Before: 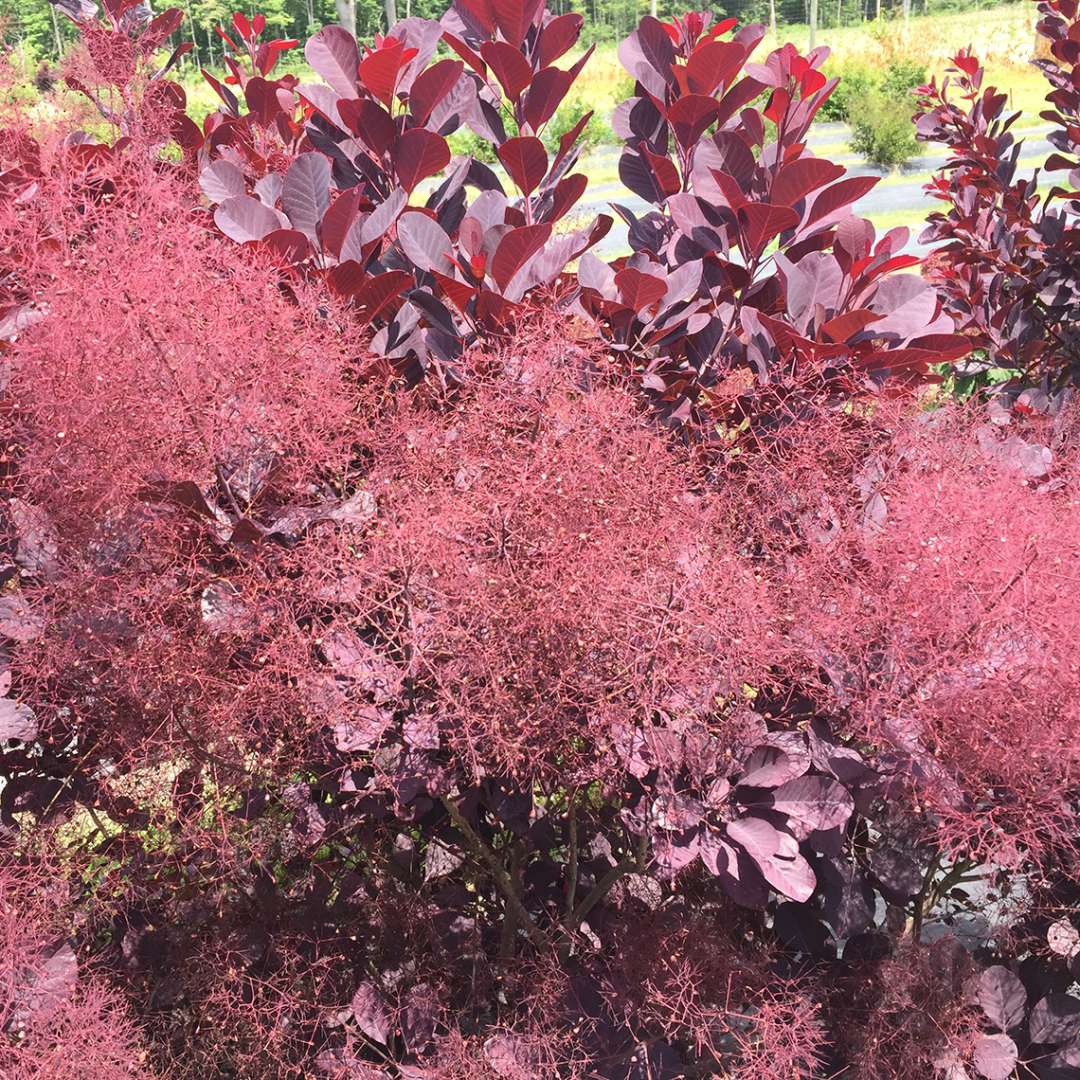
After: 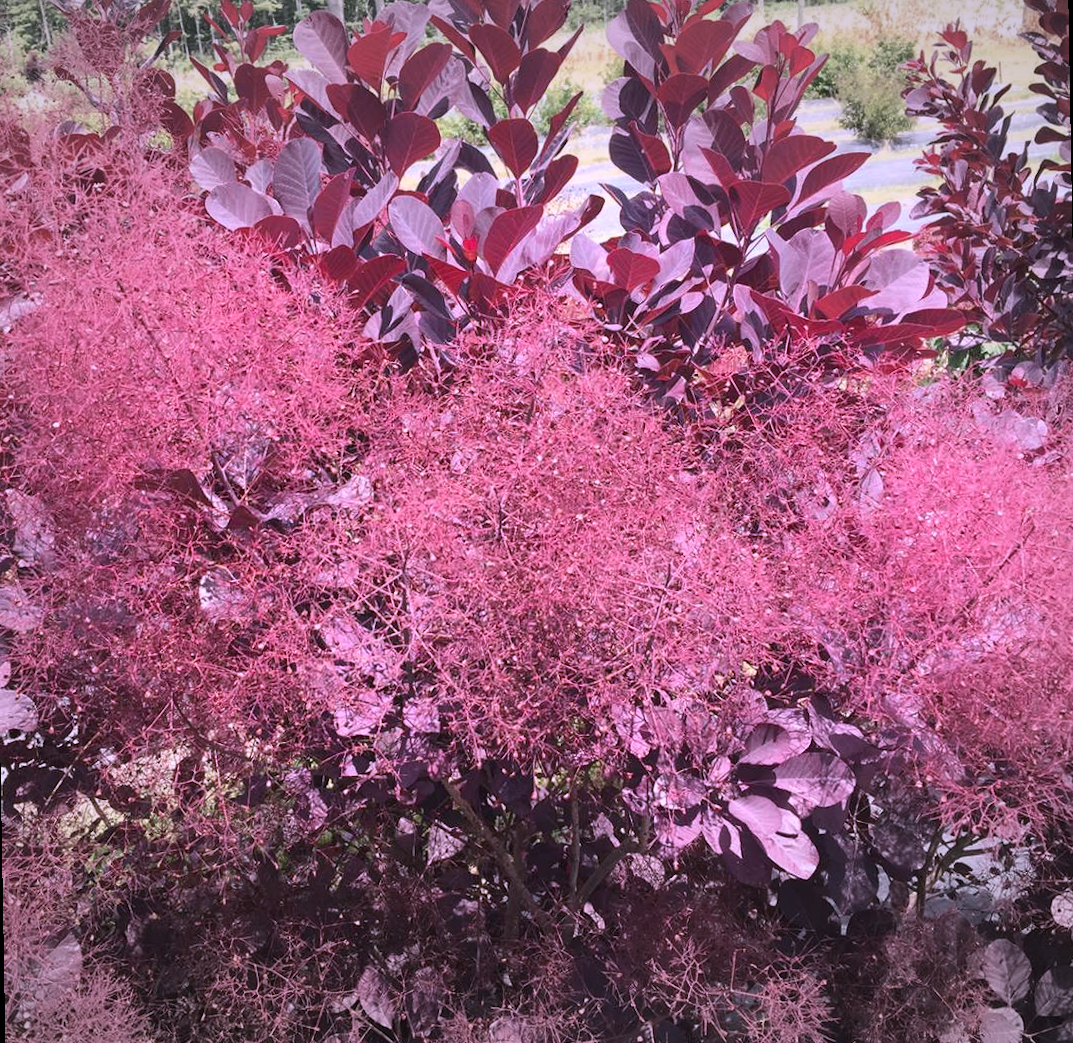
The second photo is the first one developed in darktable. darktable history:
rotate and perspective: rotation -1°, crop left 0.011, crop right 0.989, crop top 0.025, crop bottom 0.975
color correction: highlights a* 15.03, highlights b* -25.07
vignetting: fall-off radius 100%, width/height ratio 1.337
